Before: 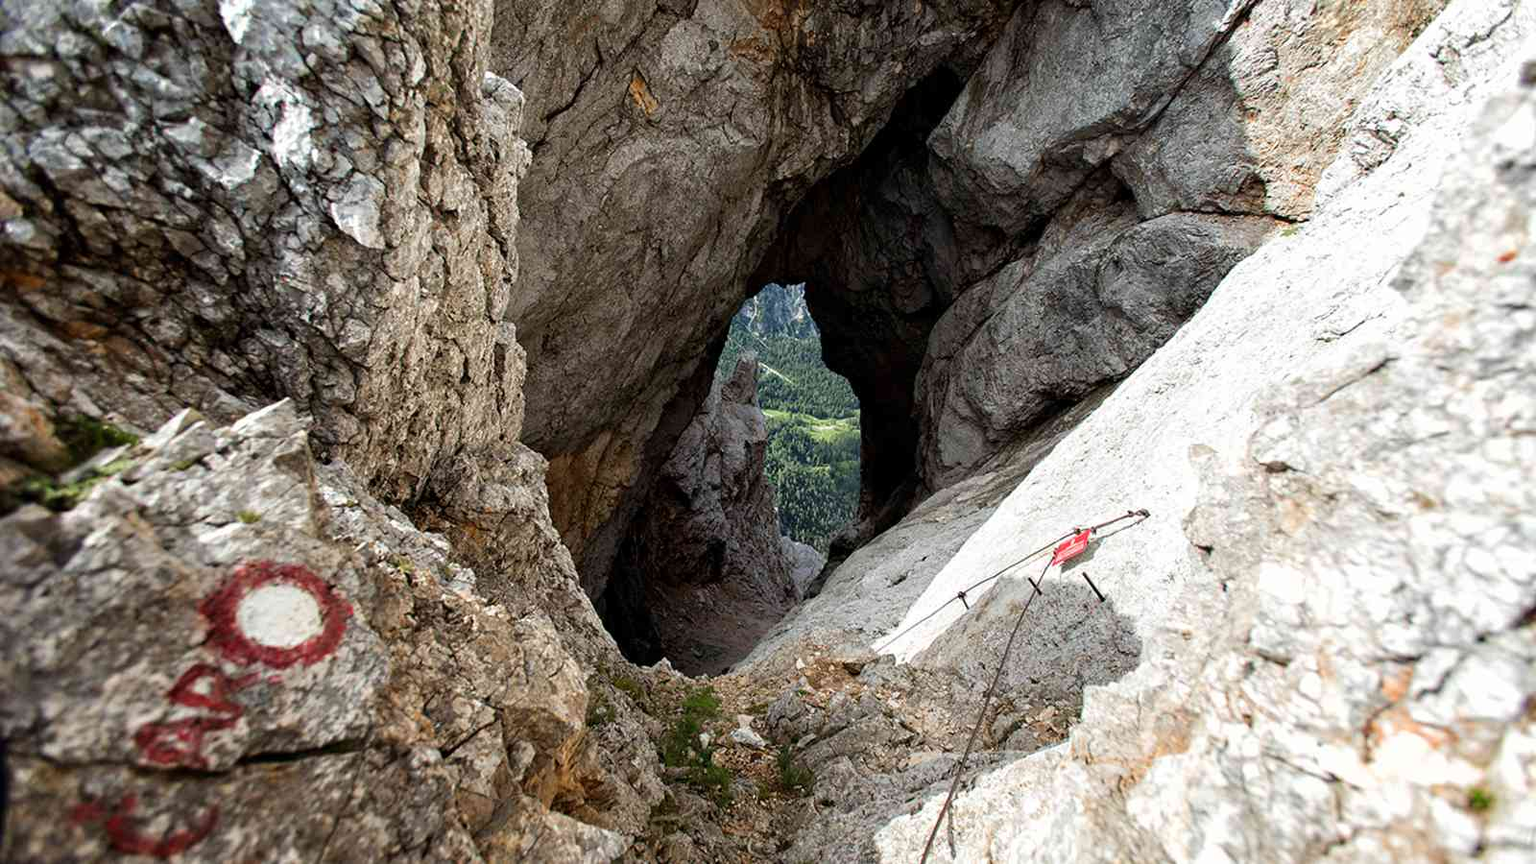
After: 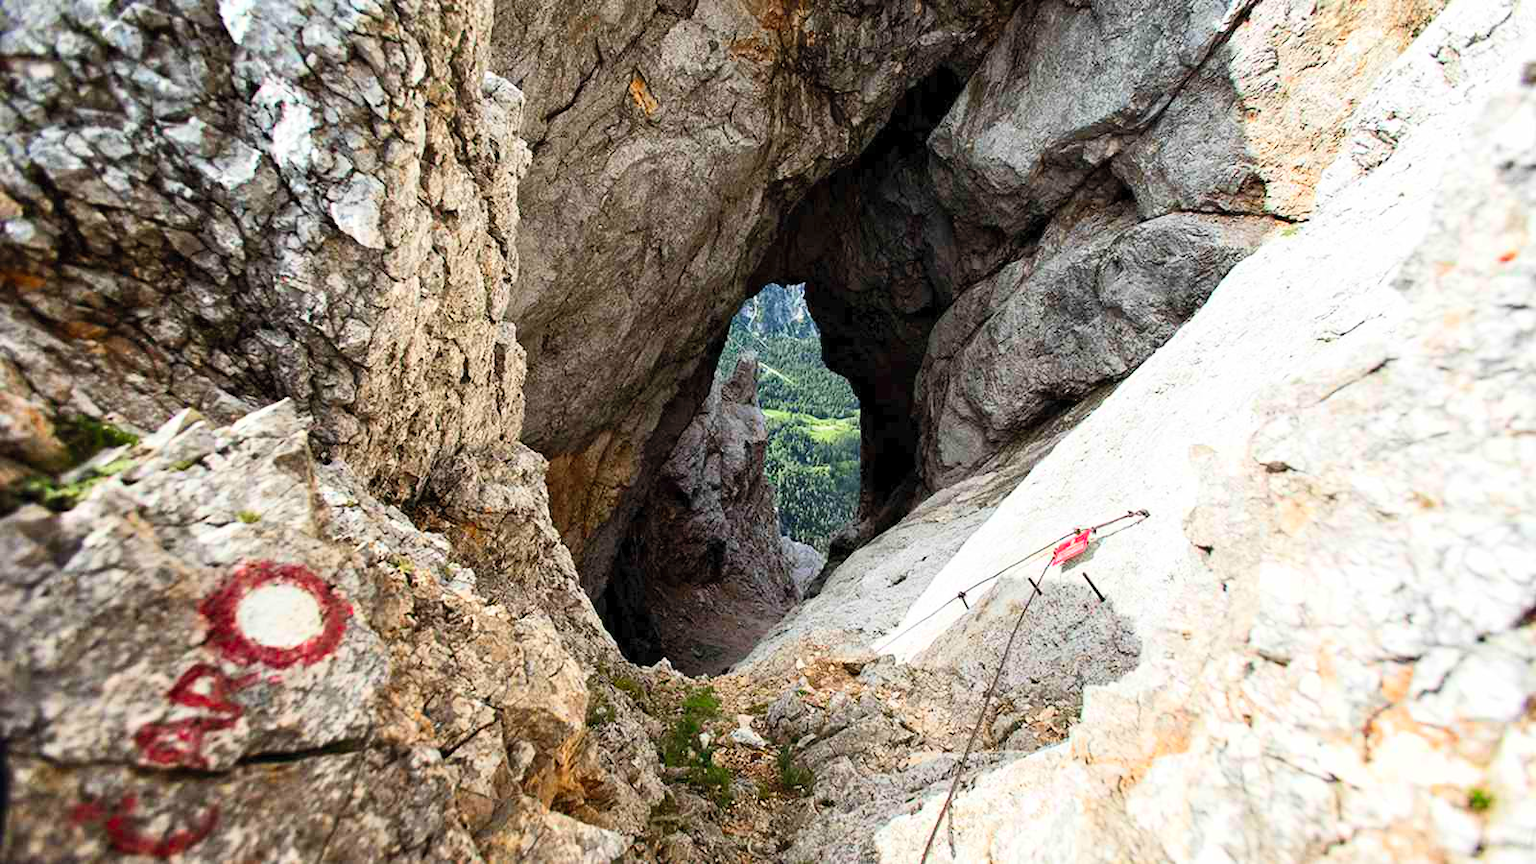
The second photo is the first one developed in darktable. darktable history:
contrast brightness saturation: contrast 0.238, brightness 0.248, saturation 0.383
